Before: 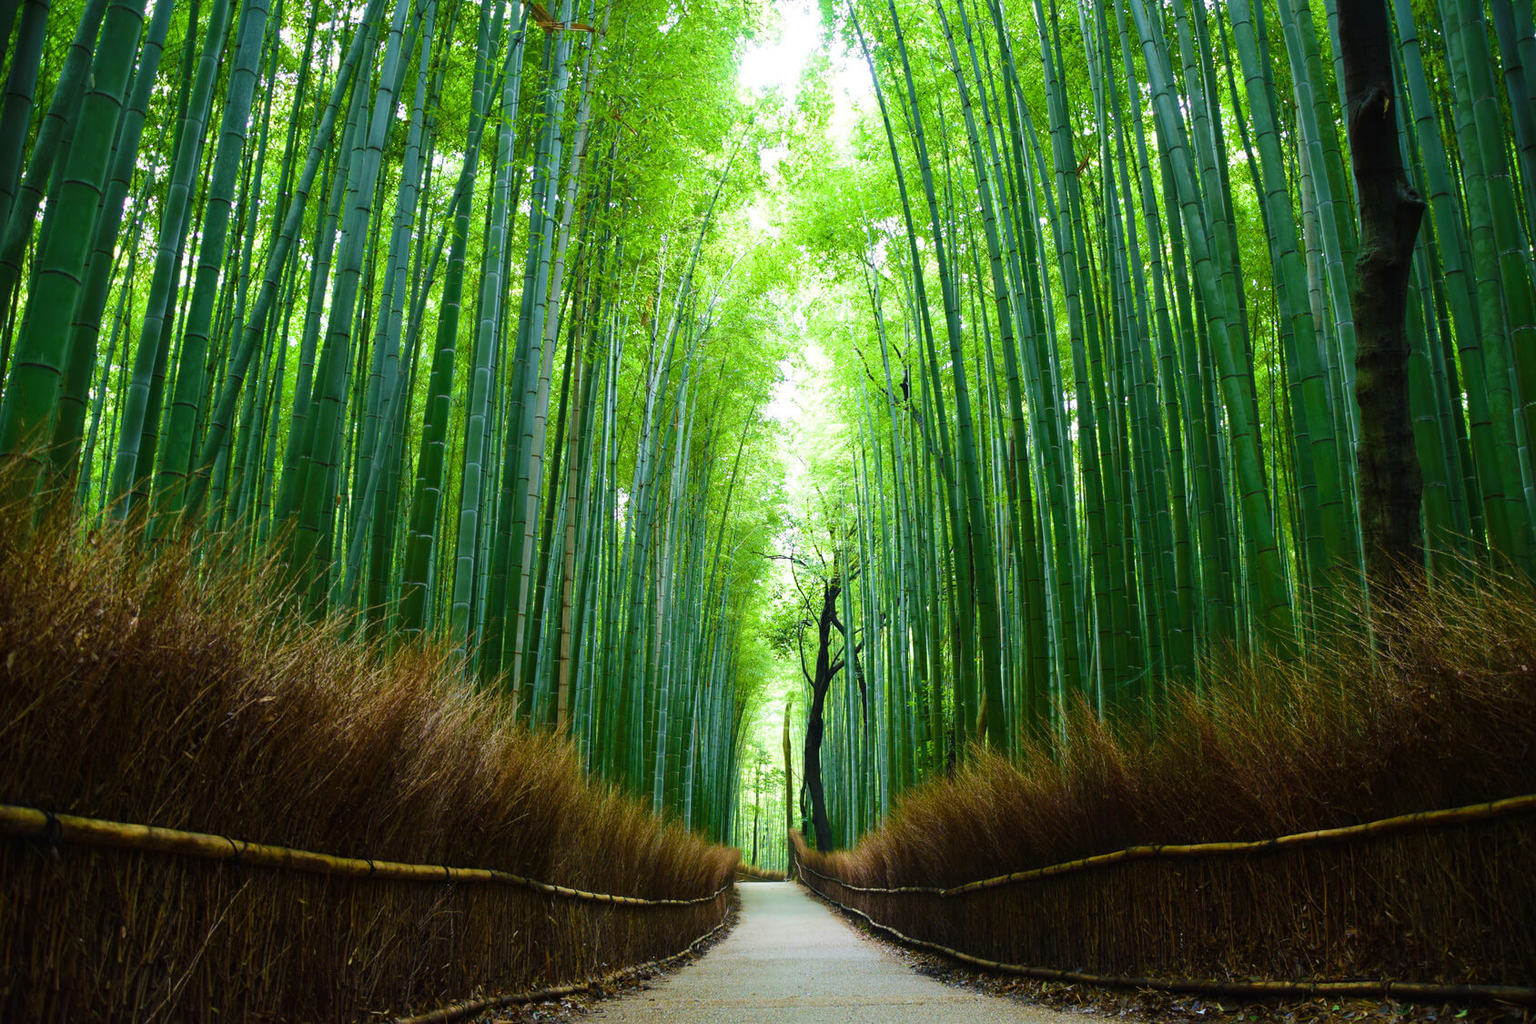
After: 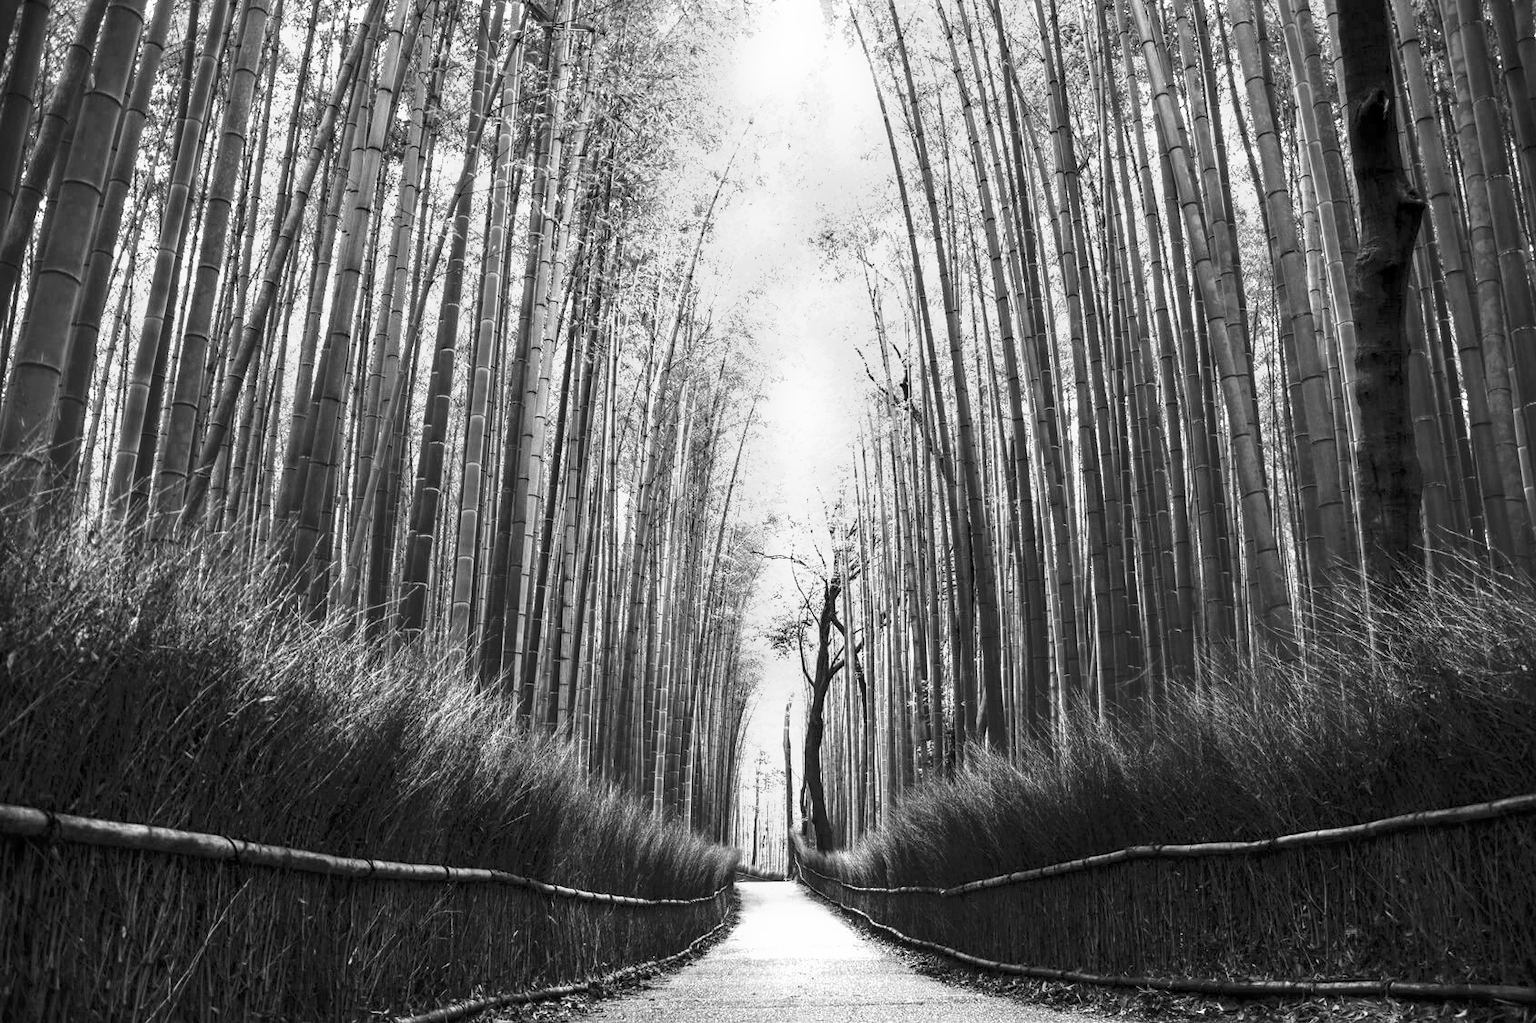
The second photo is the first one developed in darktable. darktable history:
exposure: compensate highlight preservation false
color correction: highlights a* 8.98, highlights b* 15.09, shadows a* -0.49, shadows b* 26.52
rgb curve: curves: ch0 [(0, 0) (0.093, 0.159) (0.241, 0.265) (0.414, 0.42) (1, 1)], compensate middle gray true, preserve colors basic power
monochrome: on, module defaults
local contrast: highlights 20%, shadows 70%, detail 170%
velvia: on, module defaults
color balance rgb: linear chroma grading › global chroma 25%, perceptual saturation grading › global saturation 40%, perceptual brilliance grading › global brilliance 30%, global vibrance 40%
